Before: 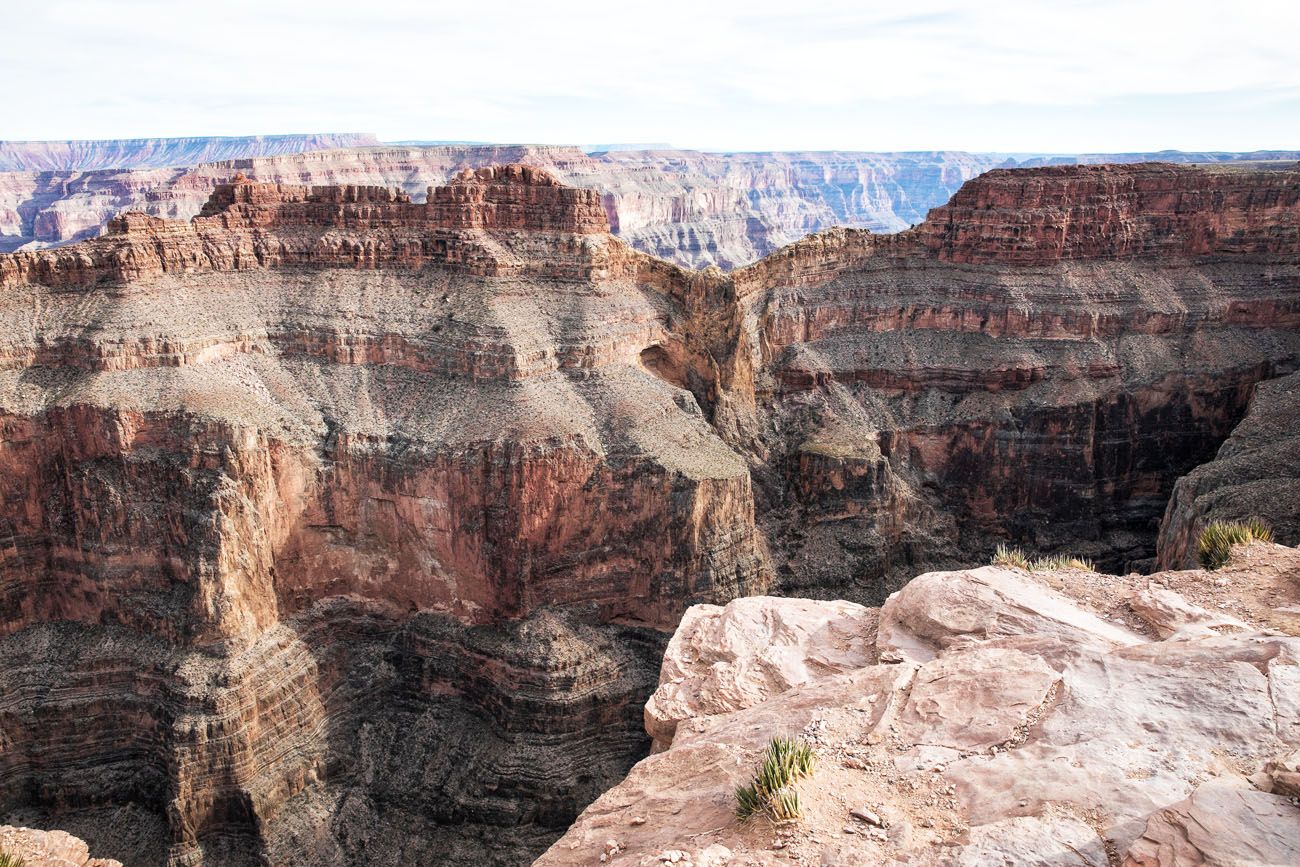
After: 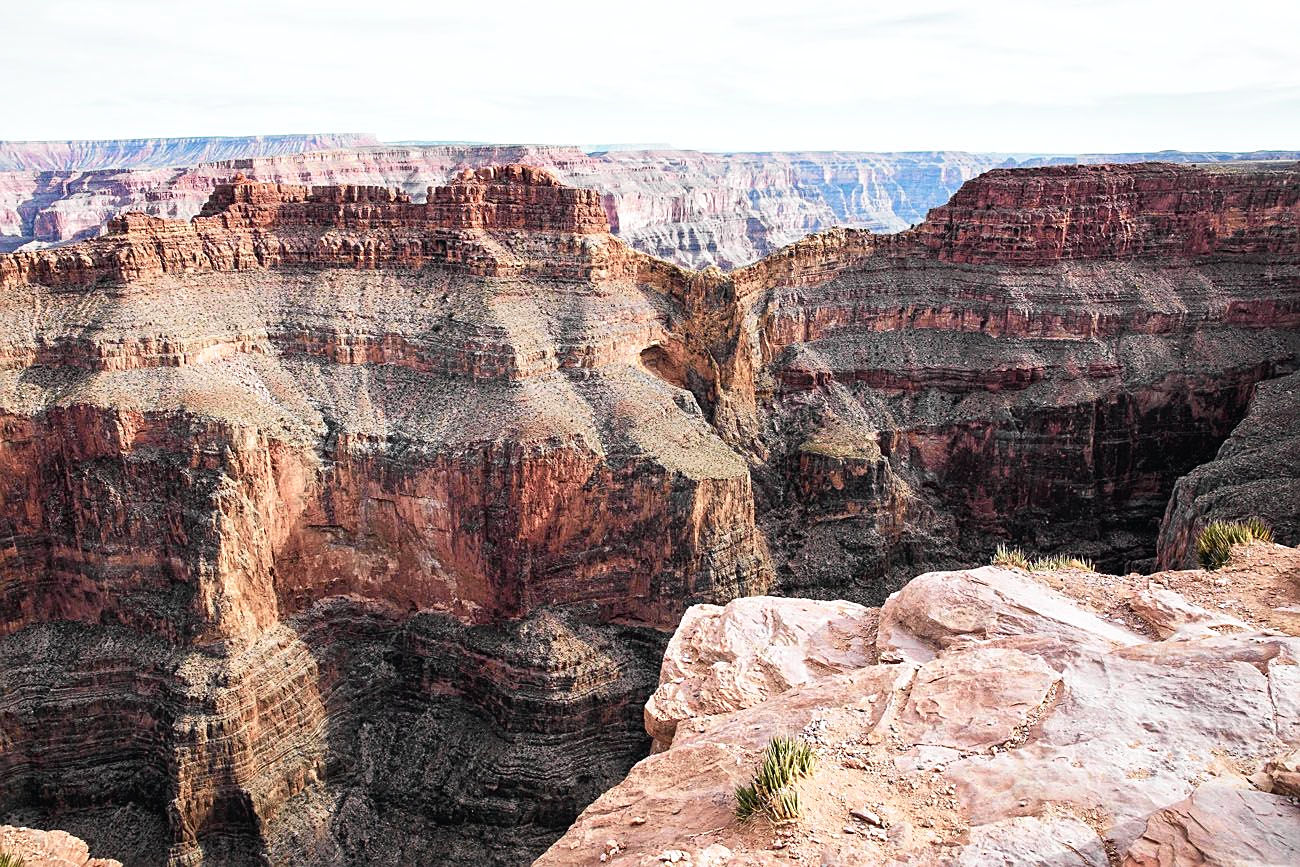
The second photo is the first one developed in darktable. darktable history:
tone curve: curves: ch0 [(0, 0.015) (0.037, 0.032) (0.131, 0.113) (0.275, 0.26) (0.497, 0.505) (0.617, 0.643) (0.704, 0.735) (0.813, 0.842) (0.911, 0.931) (0.997, 1)]; ch1 [(0, 0) (0.301, 0.3) (0.444, 0.438) (0.493, 0.494) (0.501, 0.5) (0.534, 0.543) (0.582, 0.605) (0.658, 0.687) (0.746, 0.79) (1, 1)]; ch2 [(0, 0) (0.246, 0.234) (0.36, 0.356) (0.415, 0.426) (0.476, 0.492) (0.502, 0.499) (0.525, 0.517) (0.533, 0.534) (0.586, 0.598) (0.634, 0.643) (0.706, 0.717) (0.853, 0.83) (1, 0.951)], color space Lab, independent channels, preserve colors none
sharpen: on, module defaults
